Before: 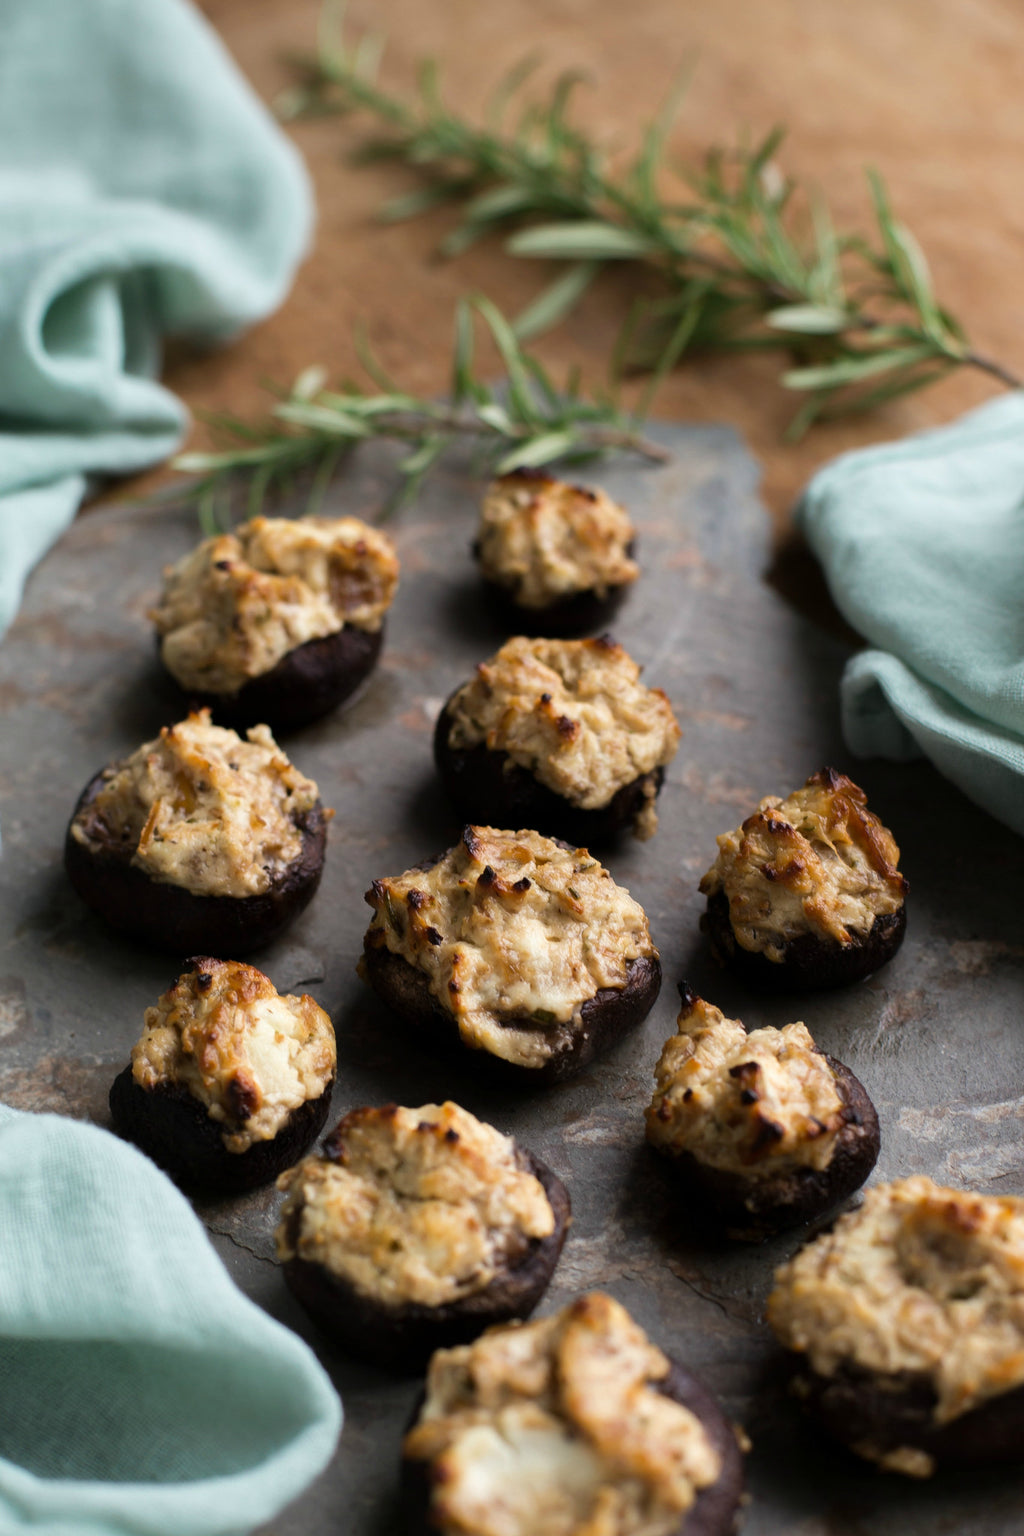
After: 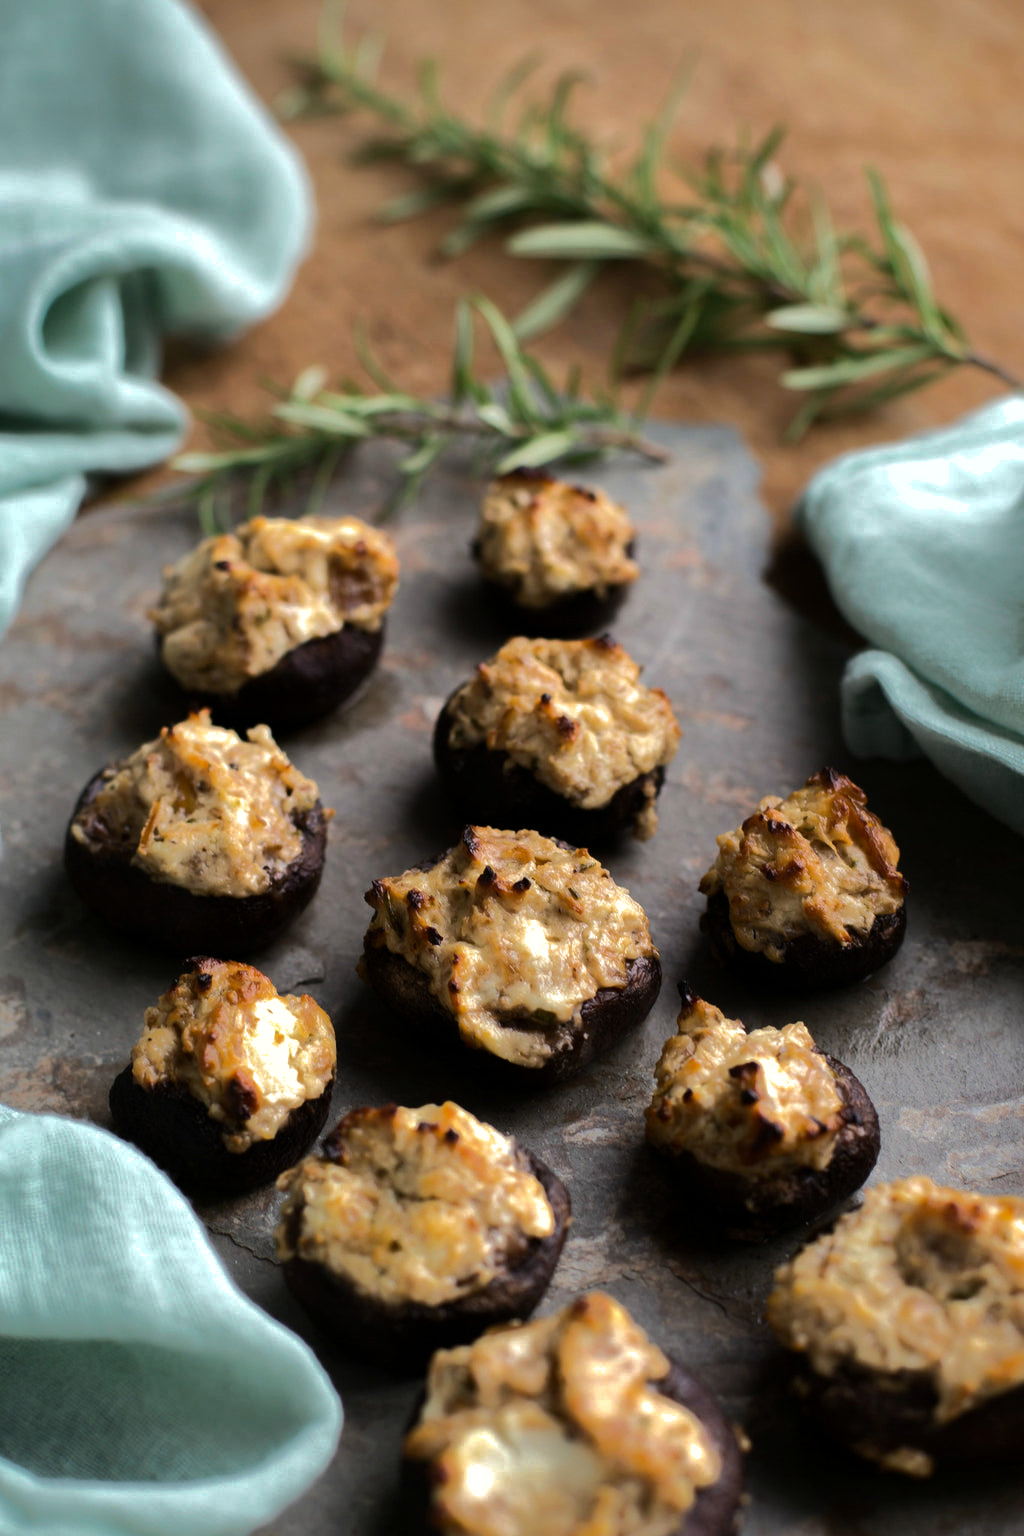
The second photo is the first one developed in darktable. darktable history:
tone equalizer: -8 EV -0.417 EV, -7 EV -0.389 EV, -6 EV -0.333 EV, -5 EV -0.222 EV, -3 EV 0.222 EV, -2 EV 0.333 EV, -1 EV 0.389 EV, +0 EV 0.417 EV, edges refinement/feathering 500, mask exposure compensation -1.57 EV, preserve details no
shadows and highlights: shadows -19.91, highlights -73.15
